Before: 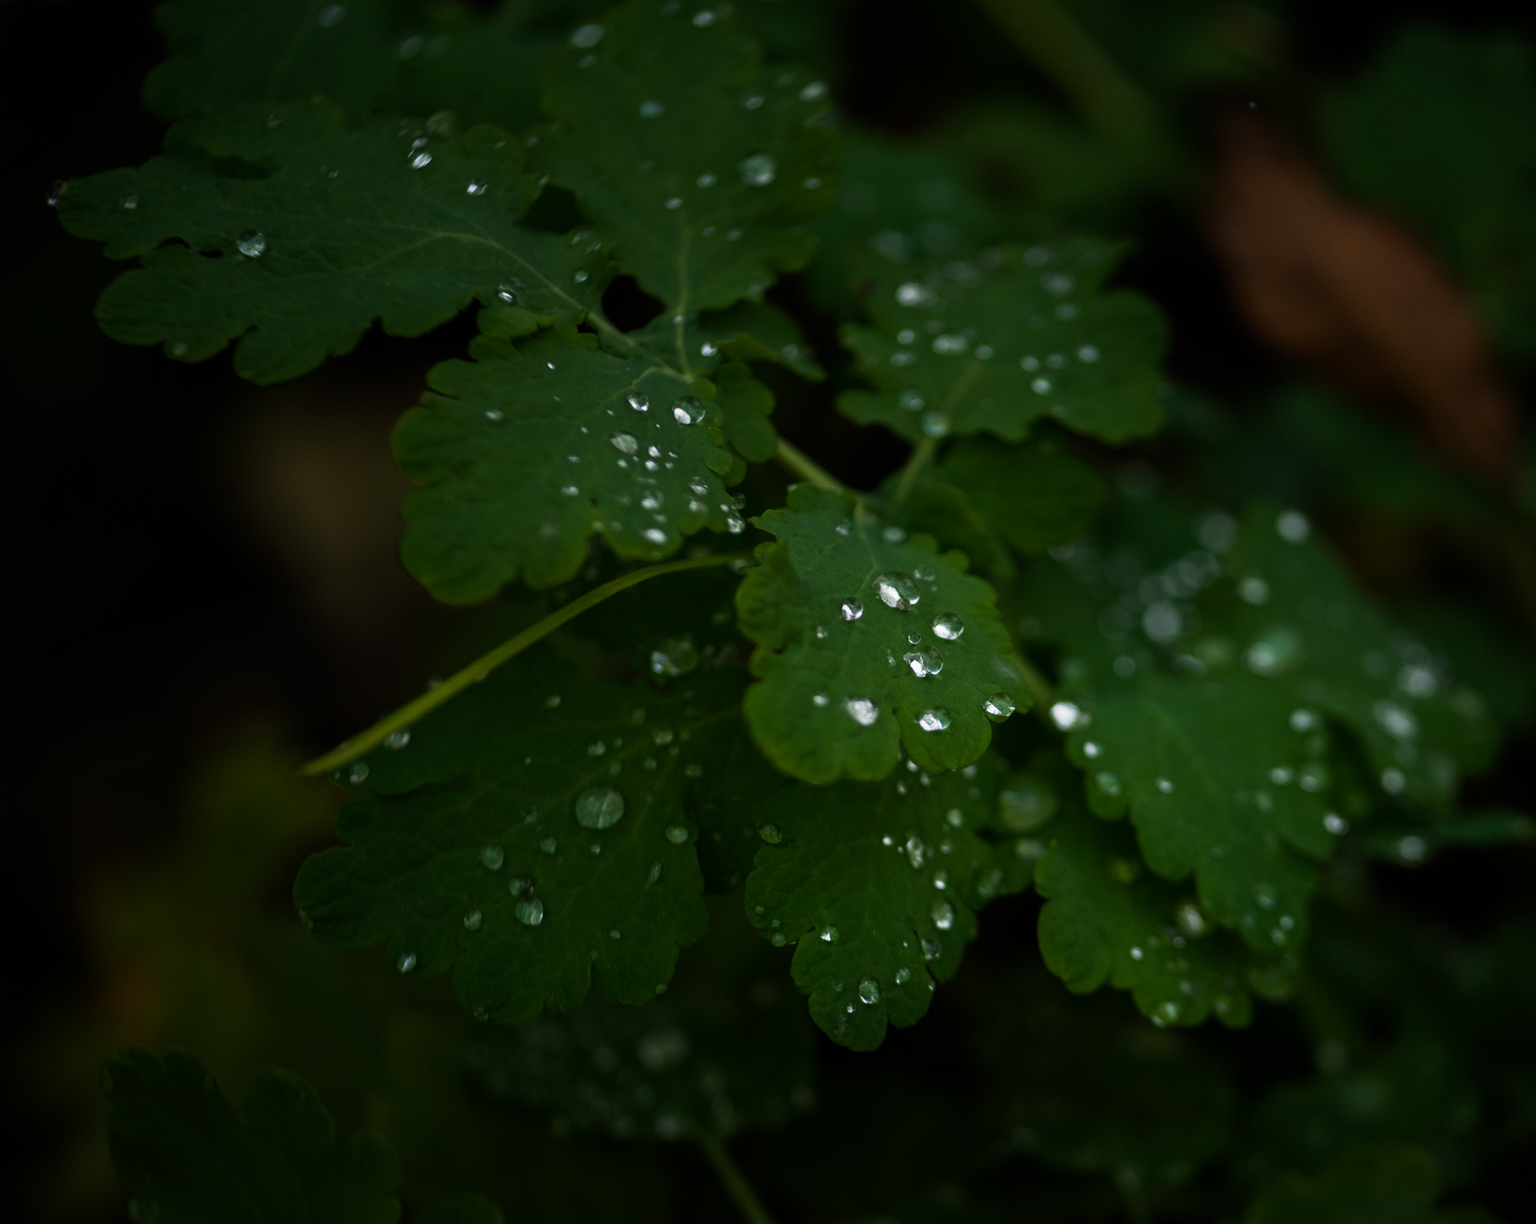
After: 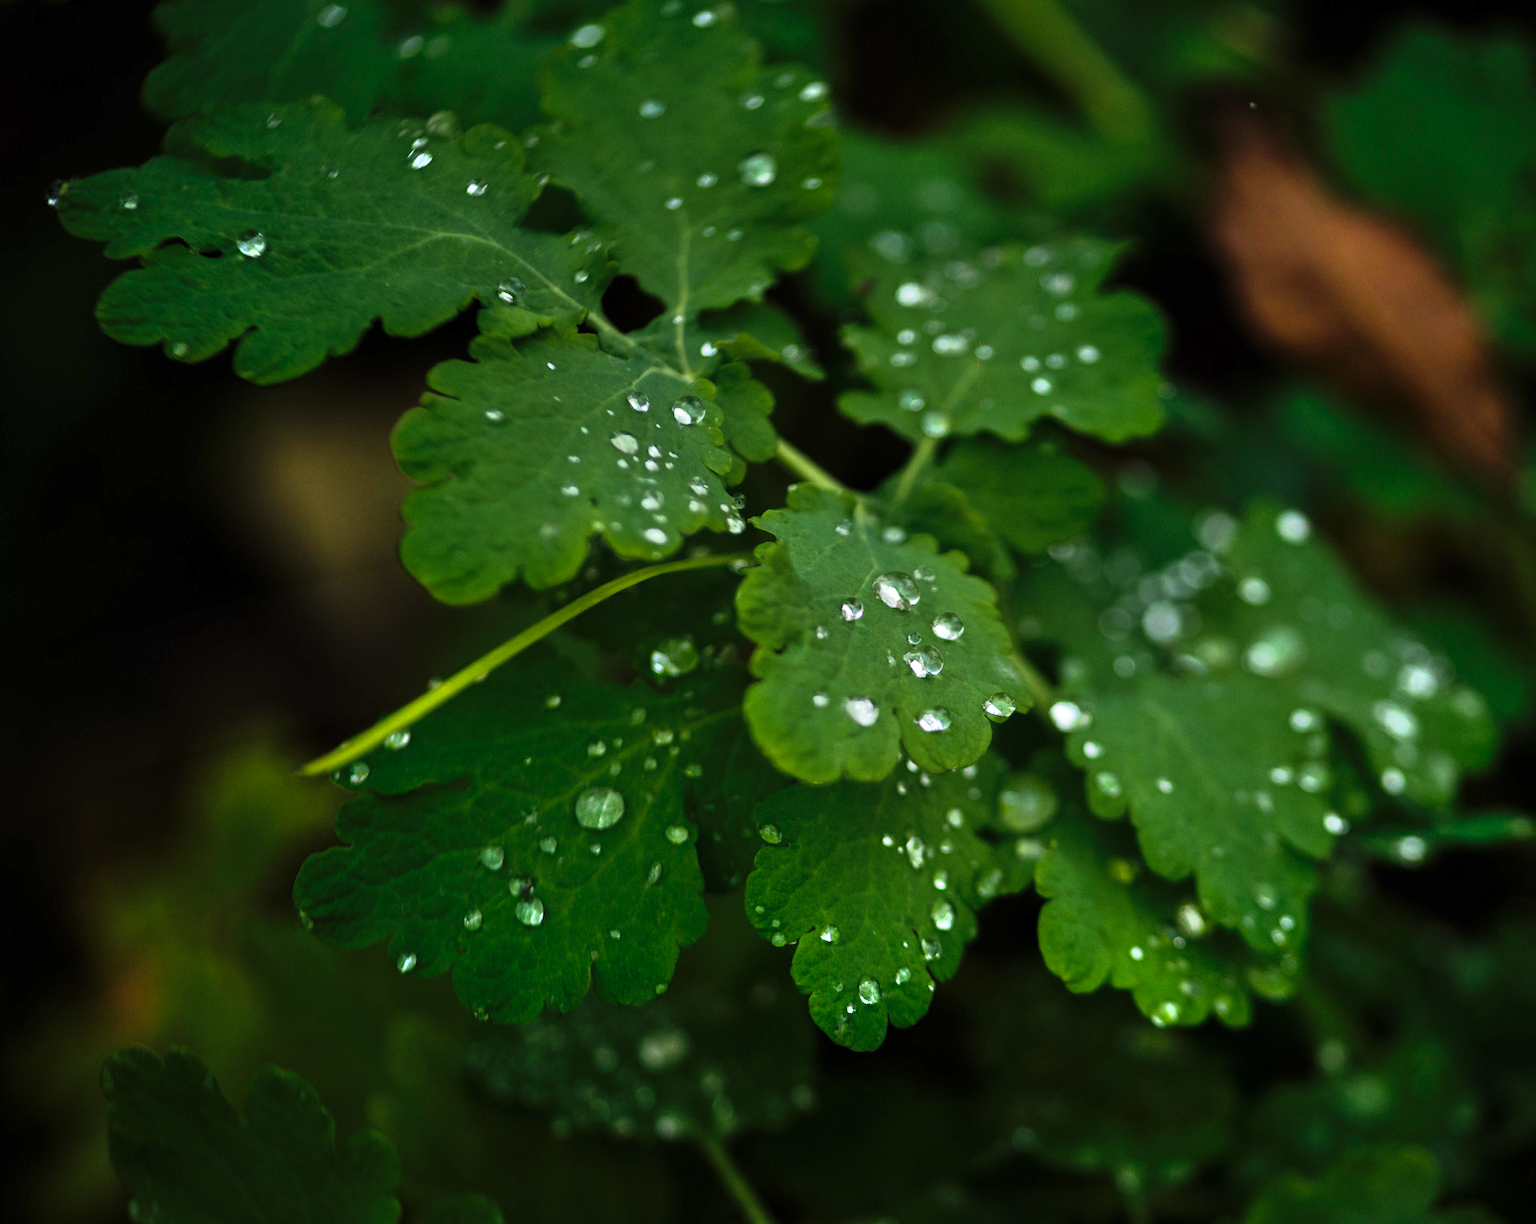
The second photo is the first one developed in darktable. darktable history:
shadows and highlights: radius 111.2, shadows 51.01, white point adjustment 9.06, highlights -4.19, soften with gaussian
